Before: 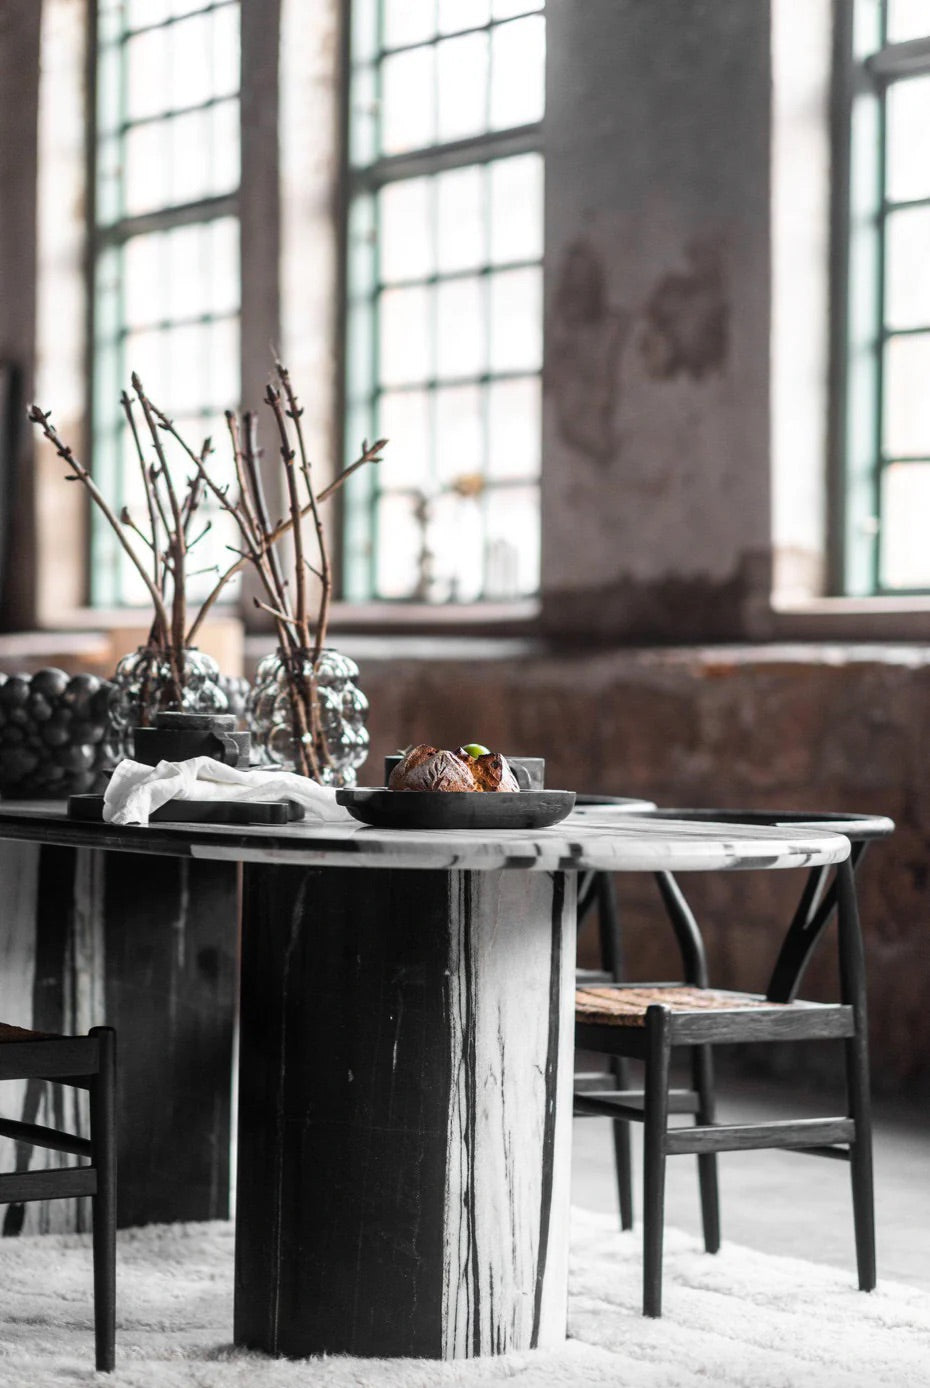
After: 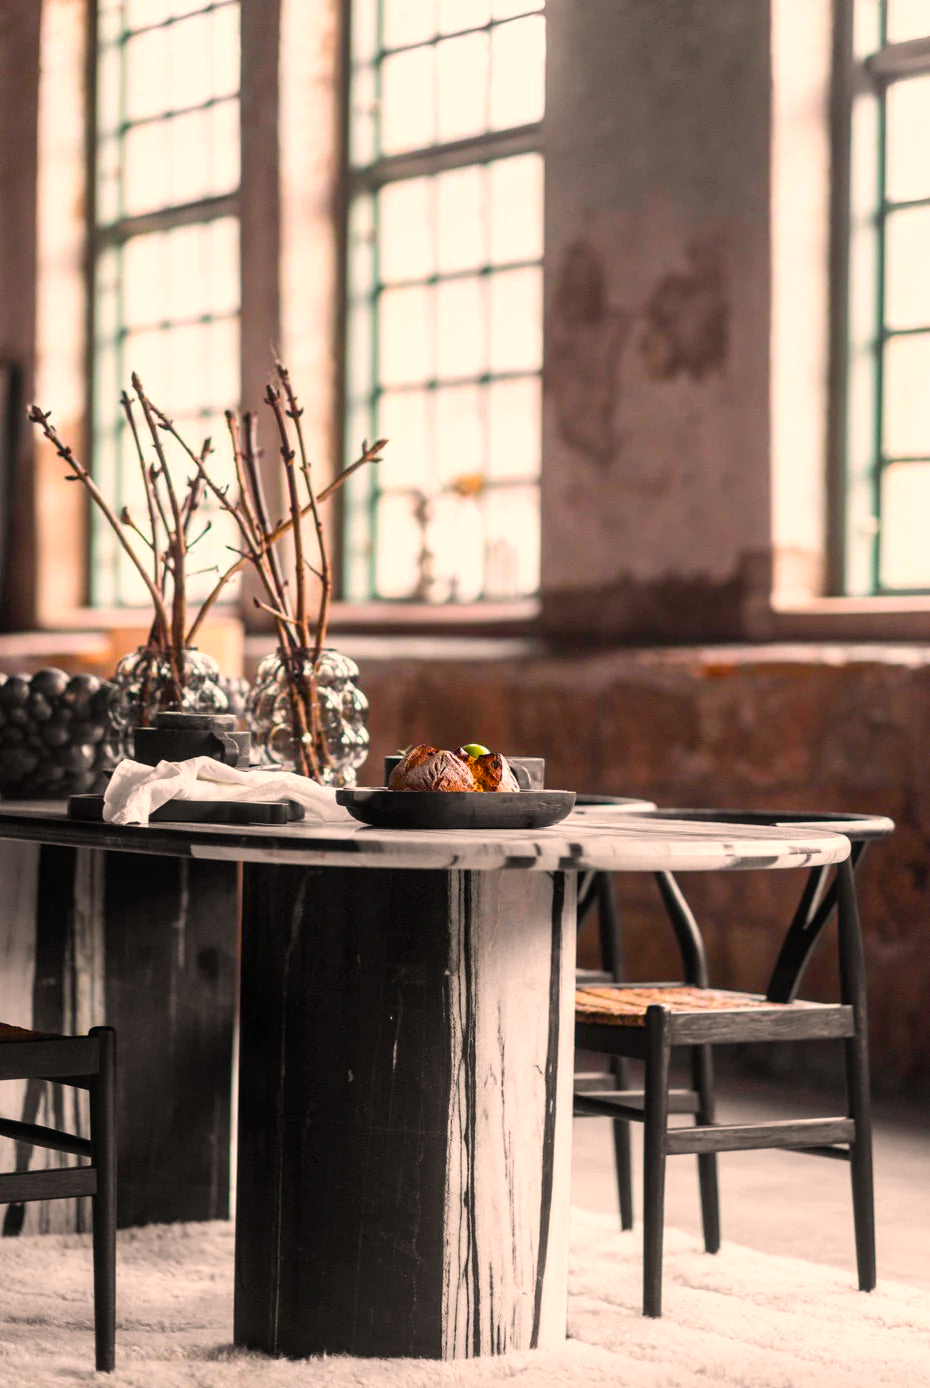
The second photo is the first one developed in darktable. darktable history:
color balance rgb: linear chroma grading › global chroma 15%, perceptual saturation grading › global saturation 30%
white balance: red 1.127, blue 0.943
